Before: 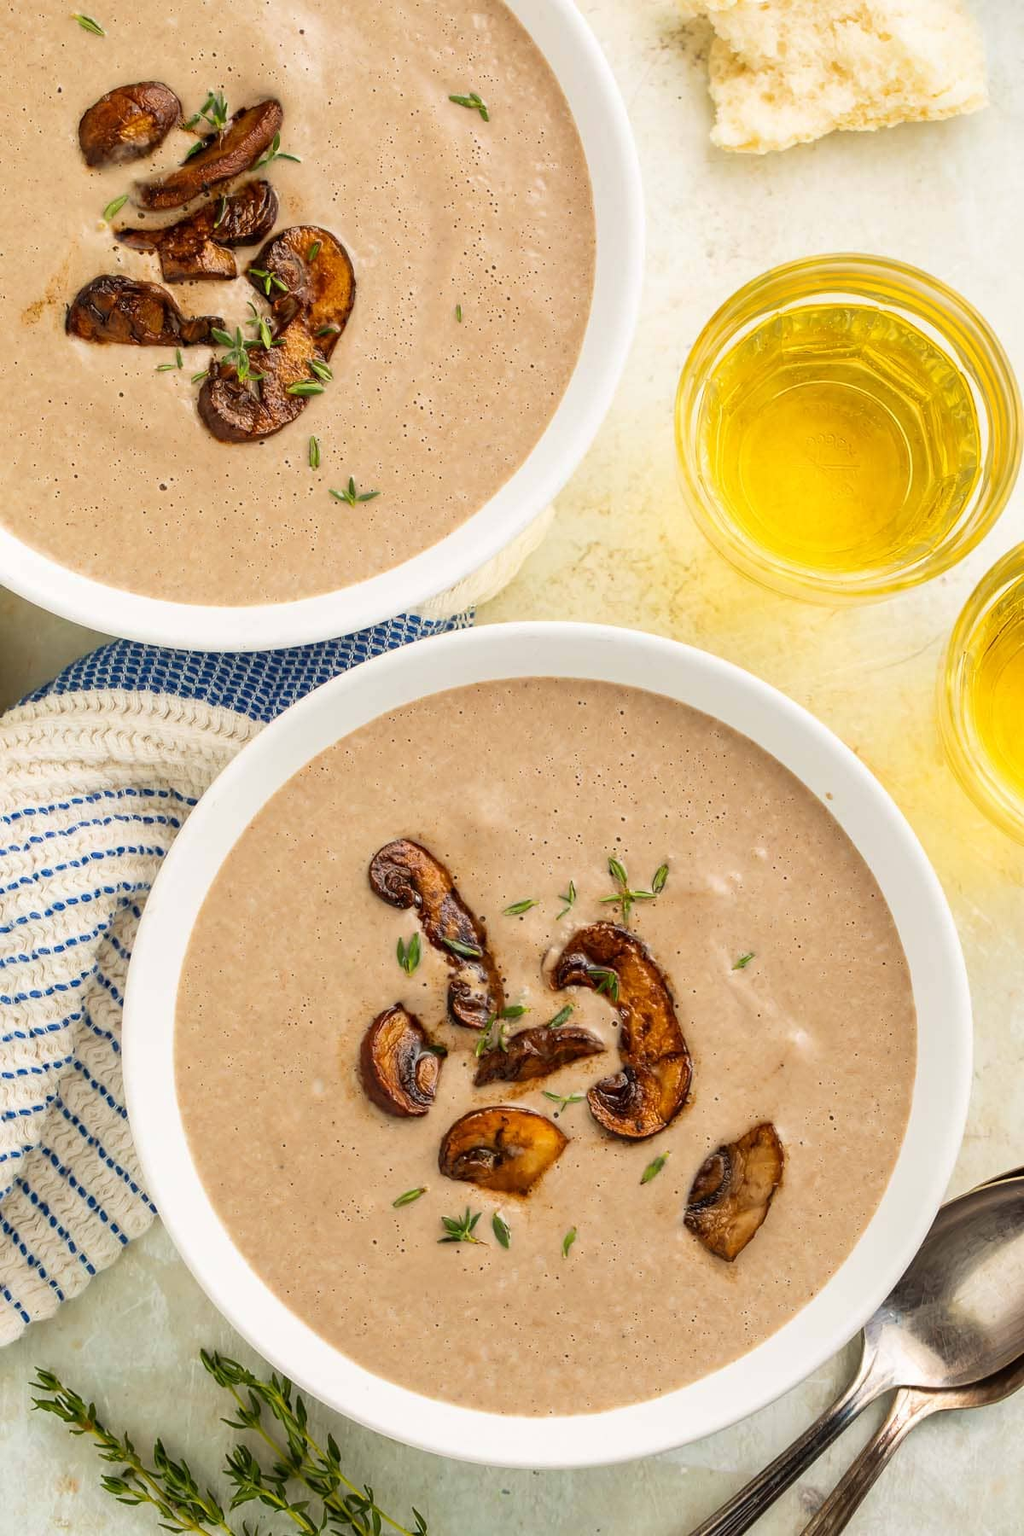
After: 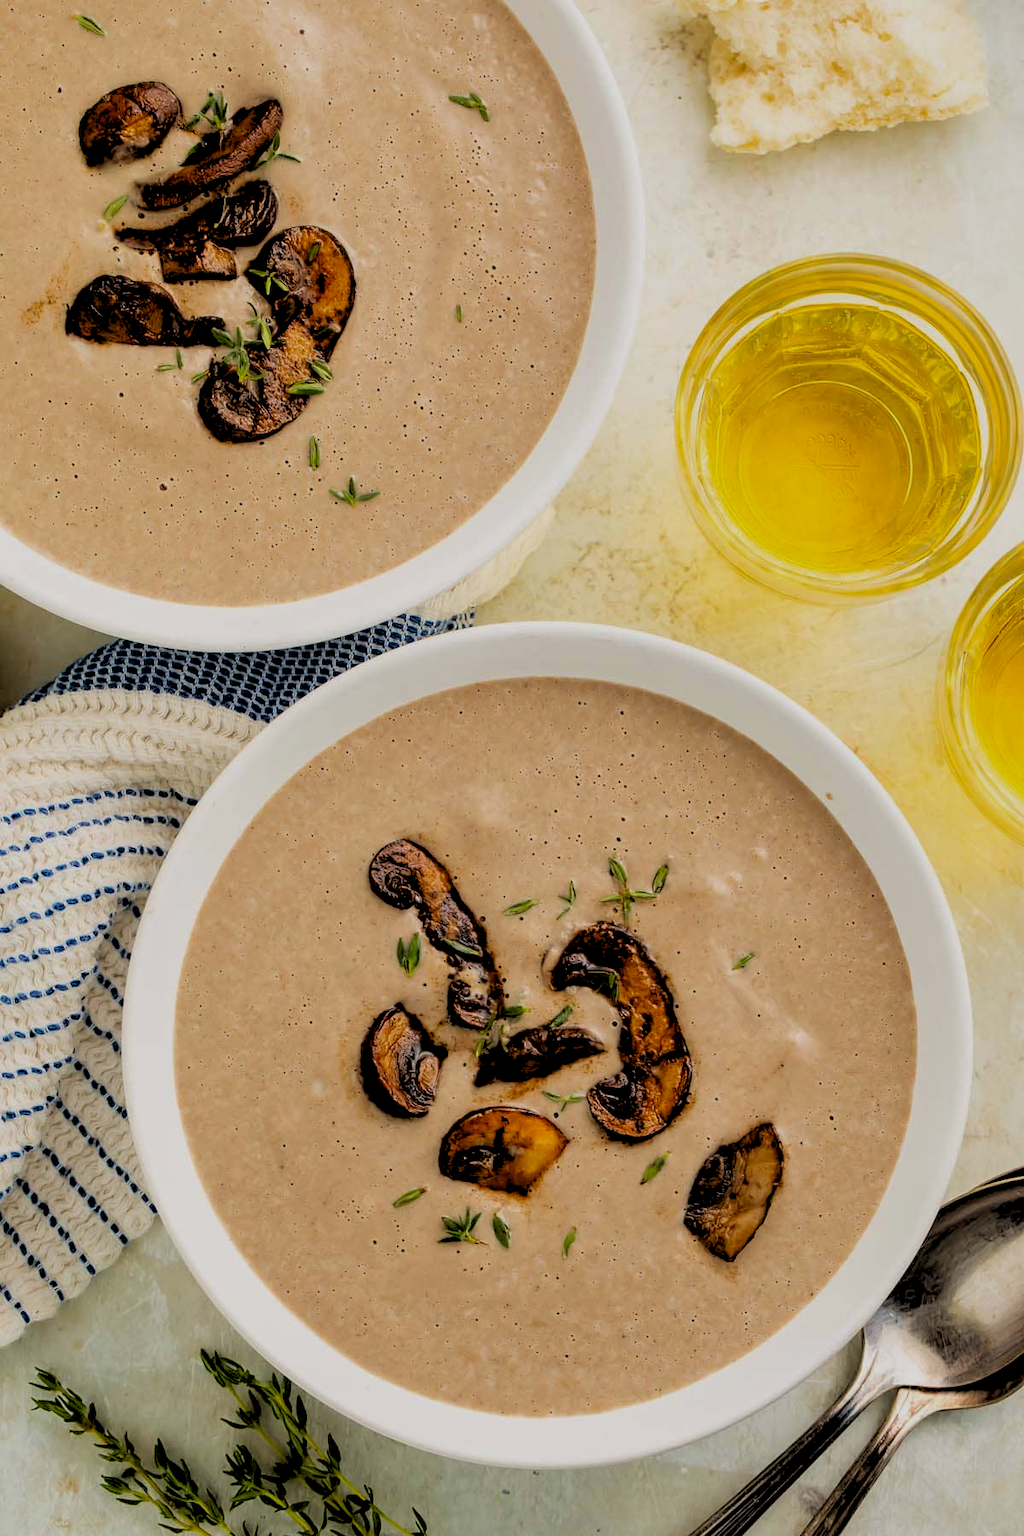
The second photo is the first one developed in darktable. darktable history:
shadows and highlights: shadows -20, white point adjustment -2, highlights -35
rgb levels: levels [[0.029, 0.461, 0.922], [0, 0.5, 1], [0, 0.5, 1]]
exposure: black level correction 0.011, exposure -0.478 EV, compensate highlight preservation false
